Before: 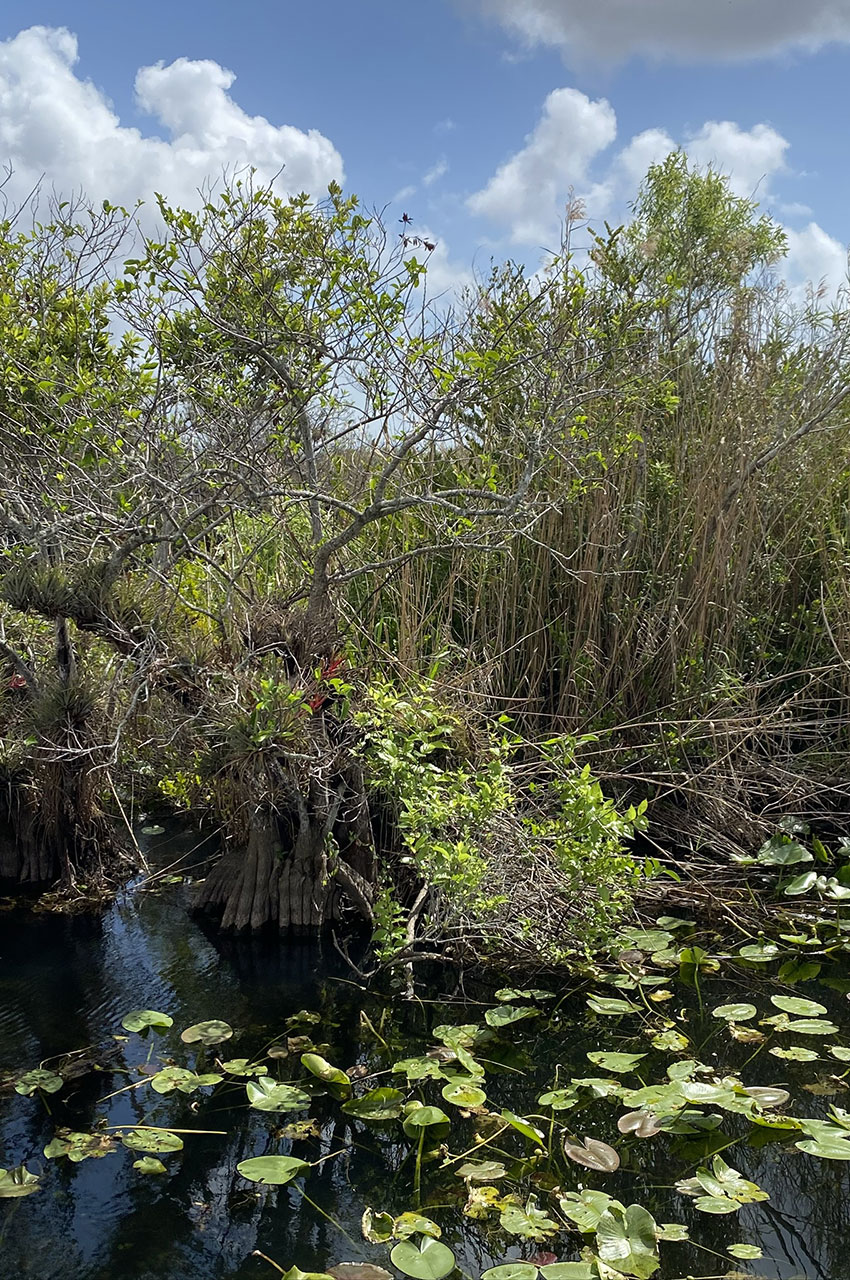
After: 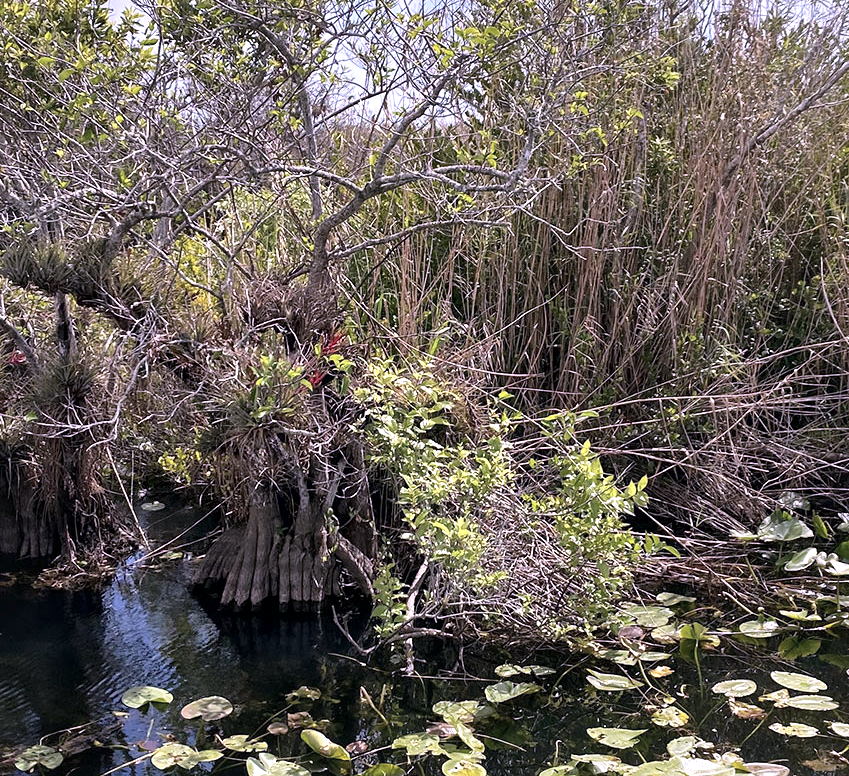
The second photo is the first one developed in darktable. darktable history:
local contrast: mode bilateral grid, contrast 20, coarseness 50, detail 159%, midtone range 0.2
color correction: highlights a* 15.46, highlights b* -20.56
crop and rotate: top 25.357%, bottom 13.942%
exposure: black level correction -0.002, exposure 0.54 EV, compensate highlight preservation false
